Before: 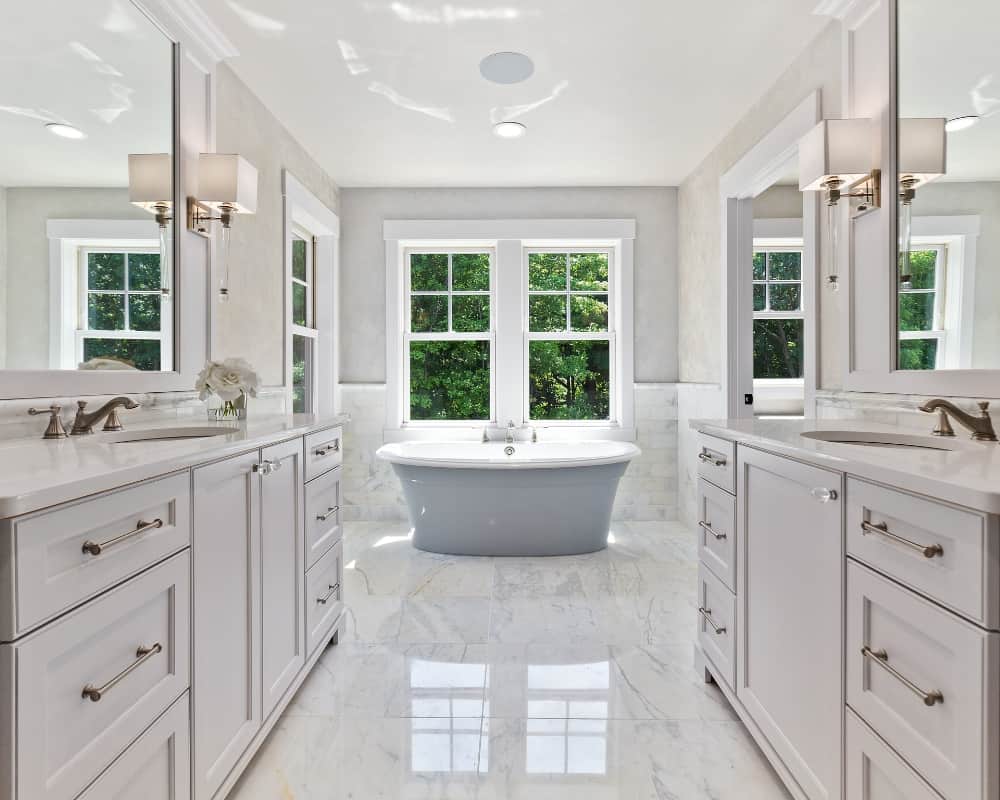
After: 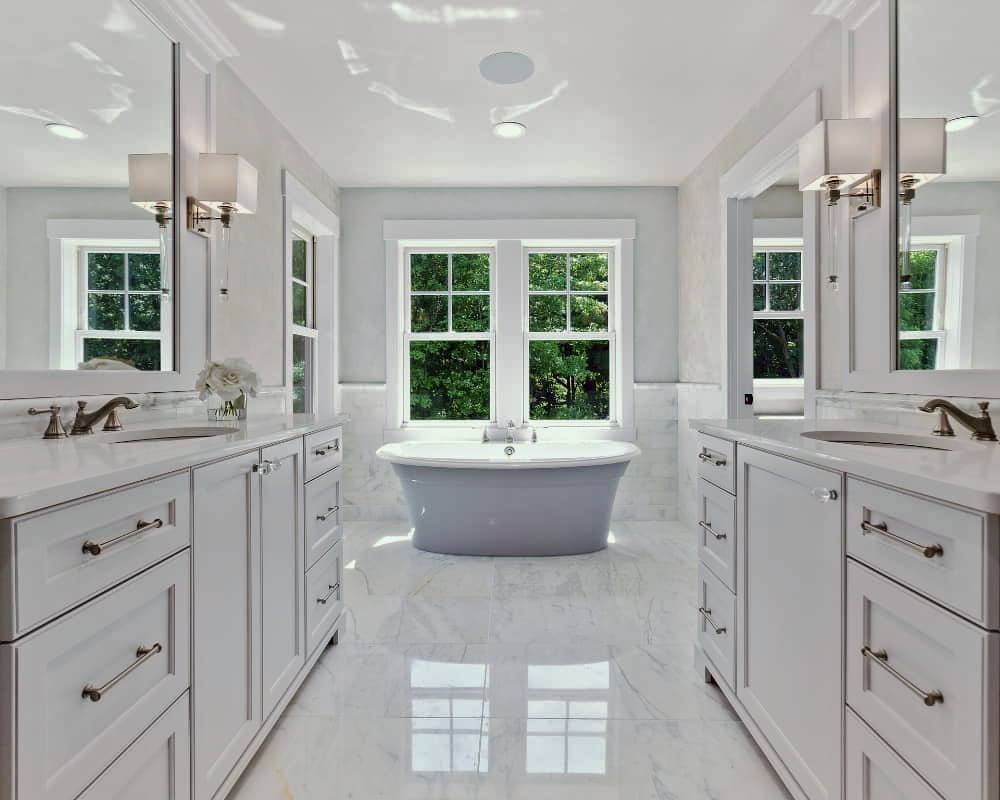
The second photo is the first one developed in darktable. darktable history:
color look up table: target L [19.1, 34.19, 44.53, 58.04, 70.1, 79.32, 45.24, 41.49, 70.64, 35.64, 49.88, -38.63, 54.23, 59.35, 21.12, 39.76, 21.59, 47.51, 59.22, 45.39, 39.52, 43.6, 56.8, 32.99, 0 ×25], target a [0.024, -0.108, 0.07, -0.232, -2.141, 1.218, -14.87, 42.43, 0.508, 44.1, -27.09, 126.09, 15.22, -15.06, 40.28, 43.38, 12.39, 28.9, -21.86, 10.36, -12.78, -3.54, 14.68, 12.79, 0 ×25], target b [-4.163, -1.111, 0.266, -2.417, -1.276, 0.249, -22.05, -17.01, 67.93, 22.32, 26.12, -128, 46.24, 42.11, -33.35, 6.606, -63.81, 41.22, -2.506, -23.78, 22.89, -26.08, 12.45, 12.97, 0 ×25], num patches 24
tone curve: curves: ch0 [(0, 0) (0.224, 0.12) (0.375, 0.296) (0.528, 0.472) (0.681, 0.634) (0.8, 0.766) (0.873, 0.877) (1, 1)], preserve colors basic power
